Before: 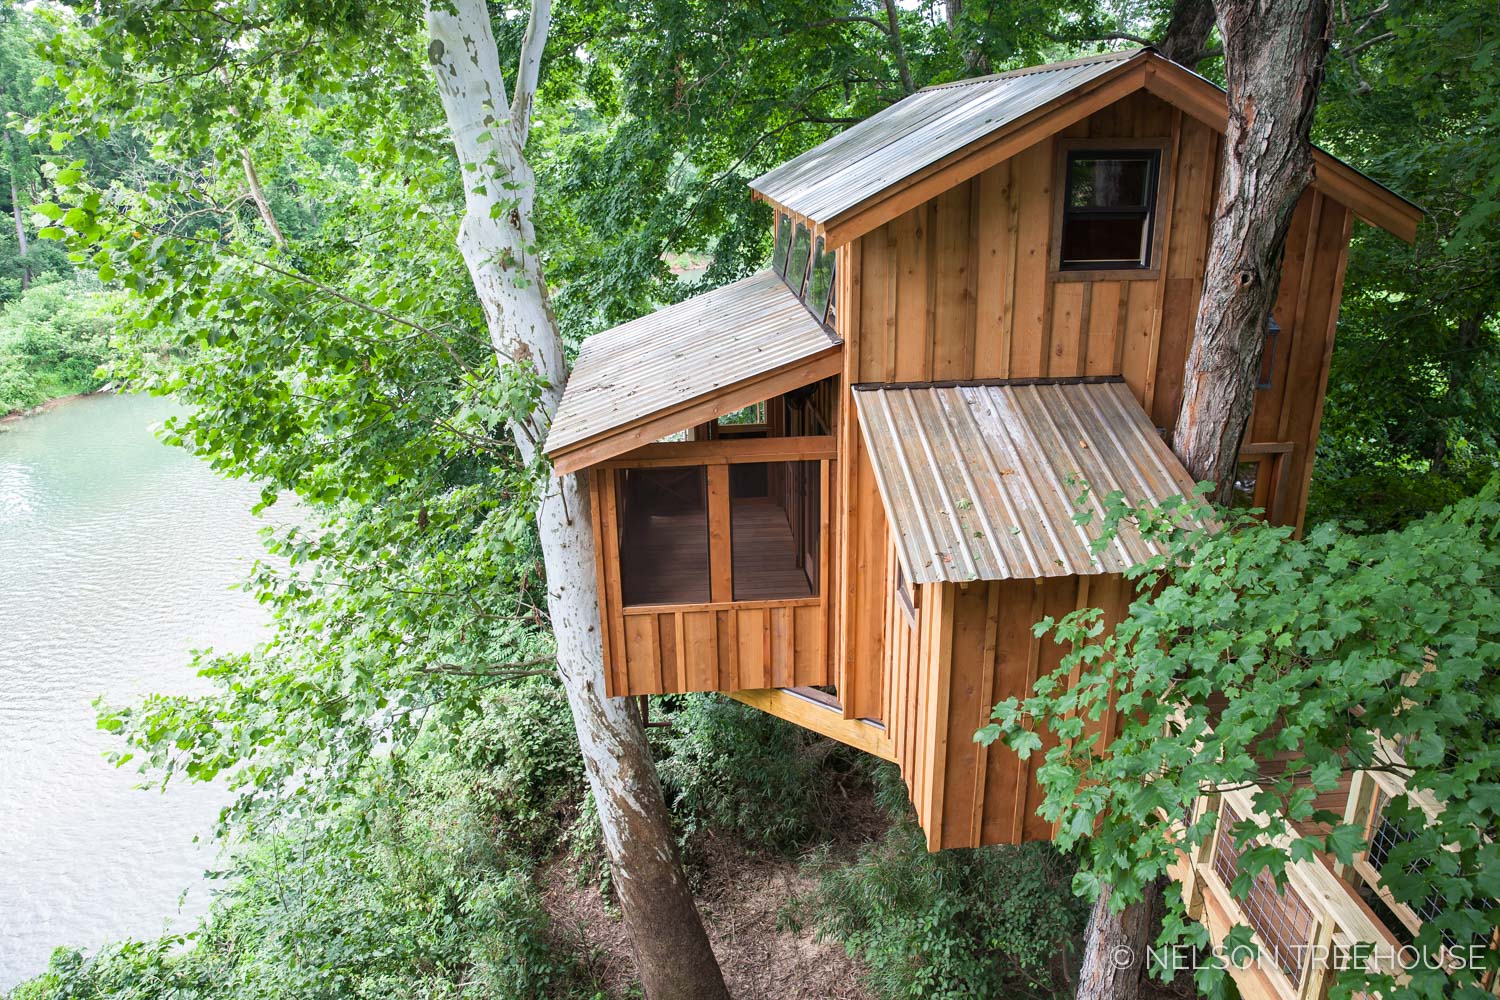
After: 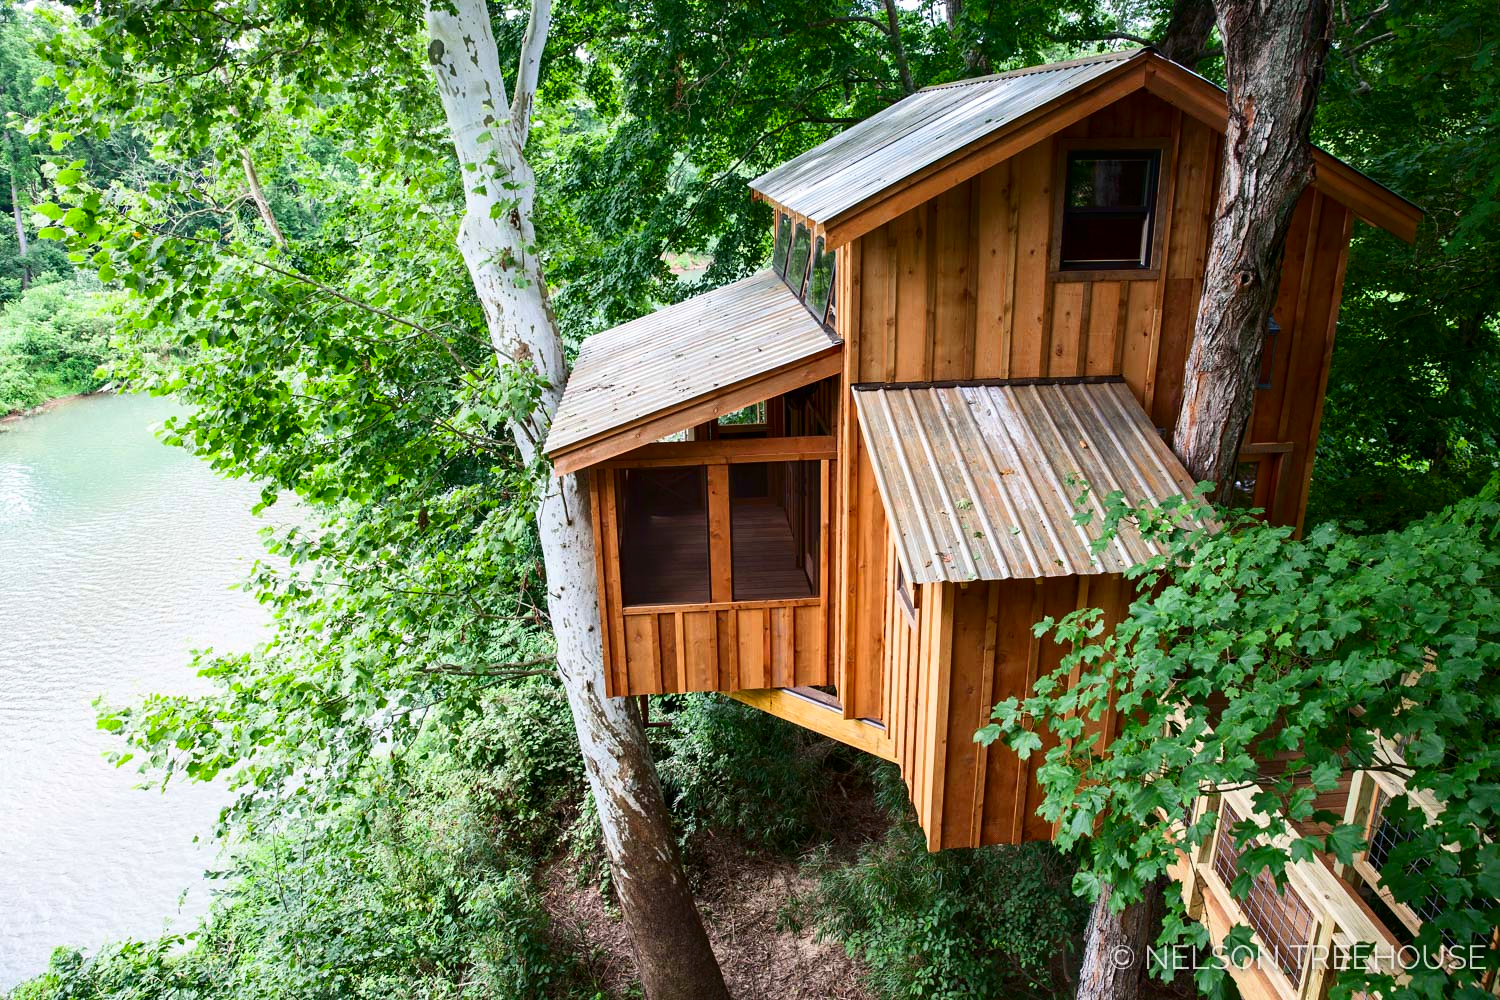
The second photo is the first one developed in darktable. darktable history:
contrast brightness saturation: contrast 0.191, brightness -0.107, saturation 0.212
